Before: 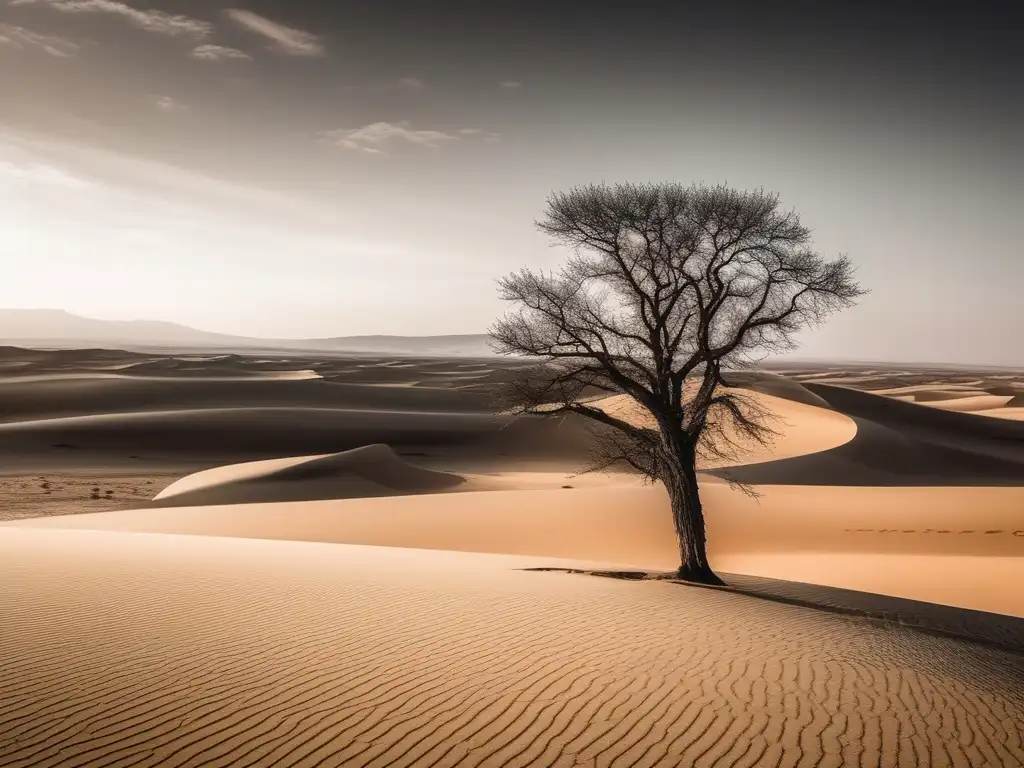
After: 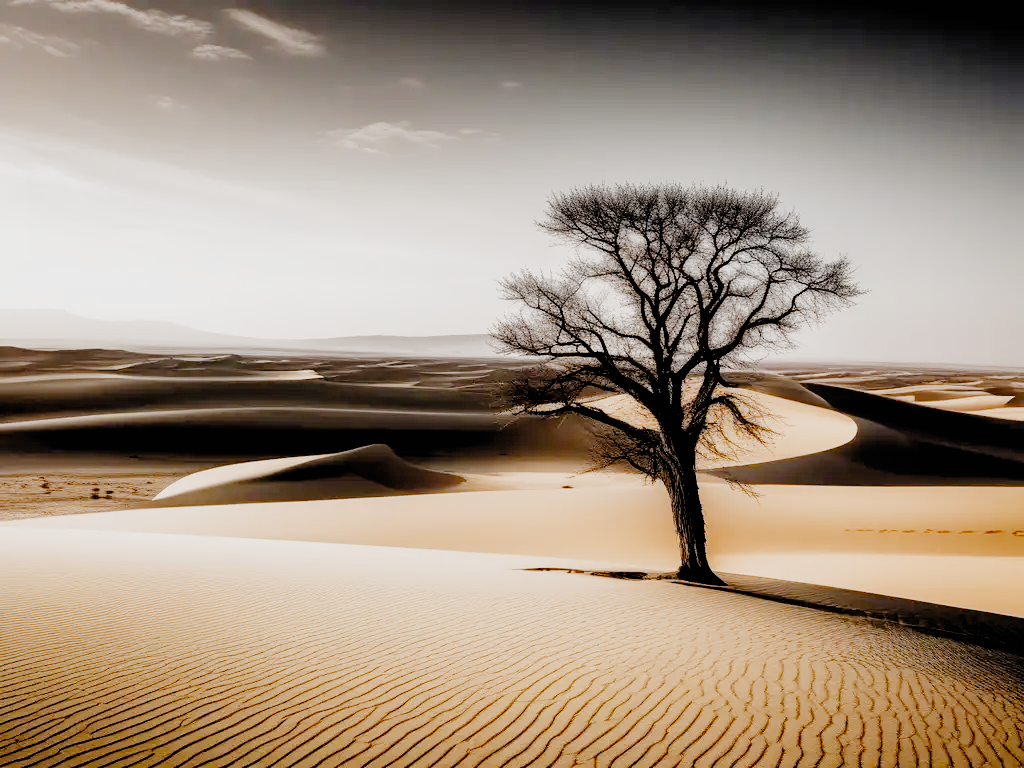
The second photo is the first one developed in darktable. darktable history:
filmic rgb: black relative exposure -2.85 EV, white relative exposure 4.56 EV, hardness 1.77, contrast 1.25, preserve chrominance no, color science v5 (2021)
exposure: exposure 0.722 EV, compensate highlight preservation false
